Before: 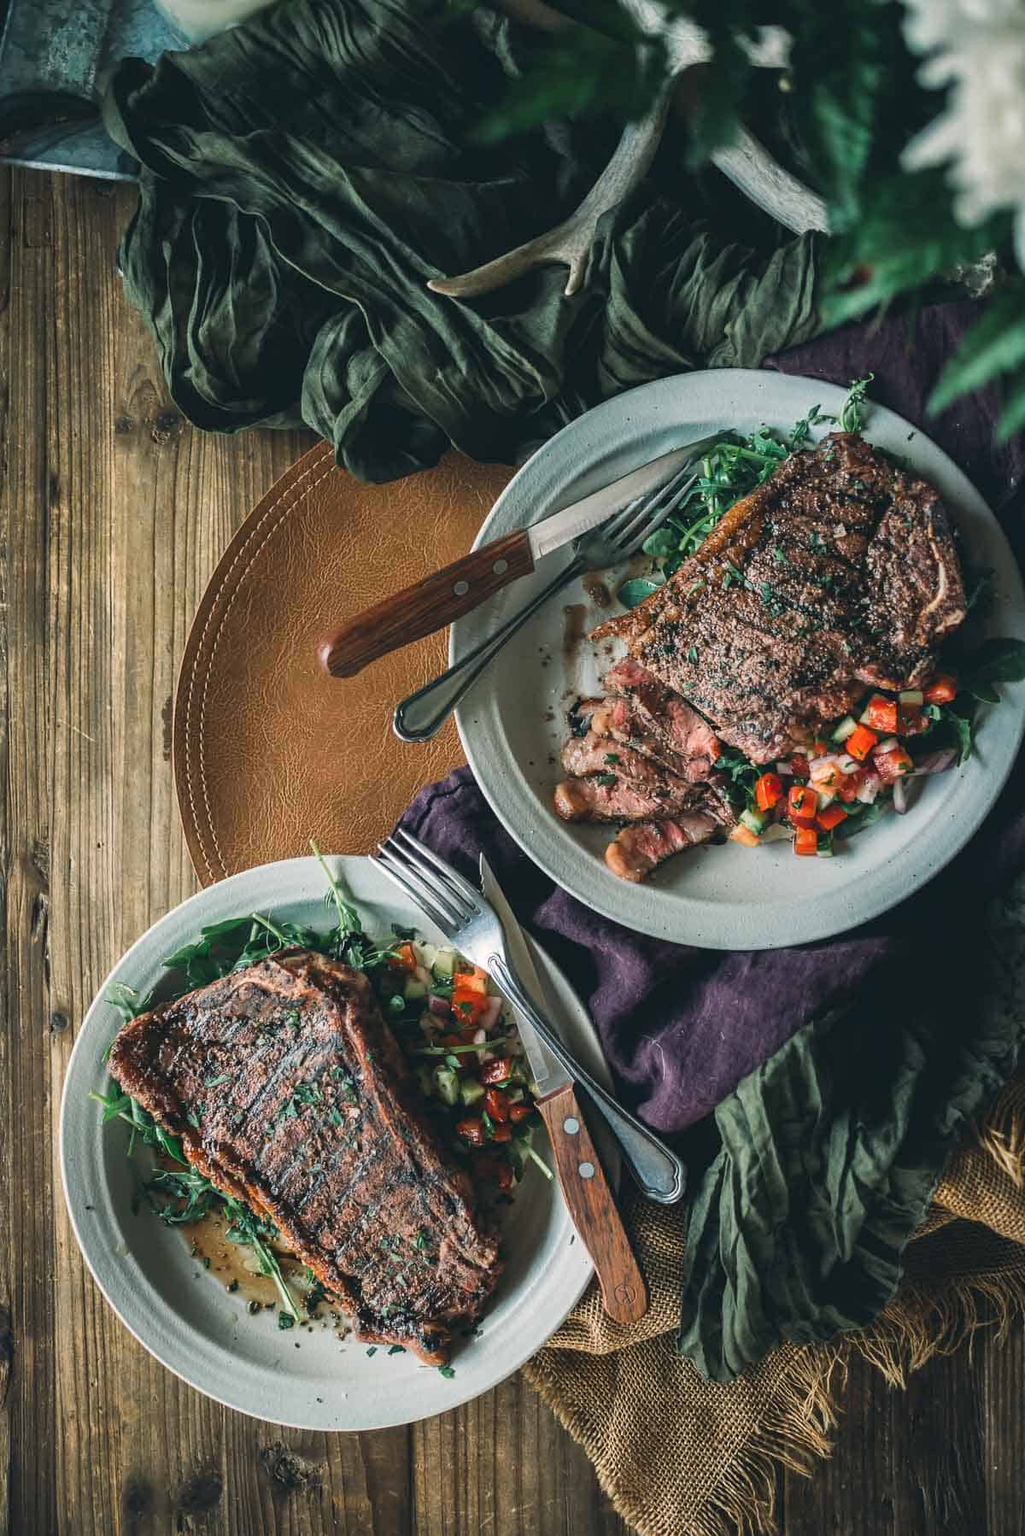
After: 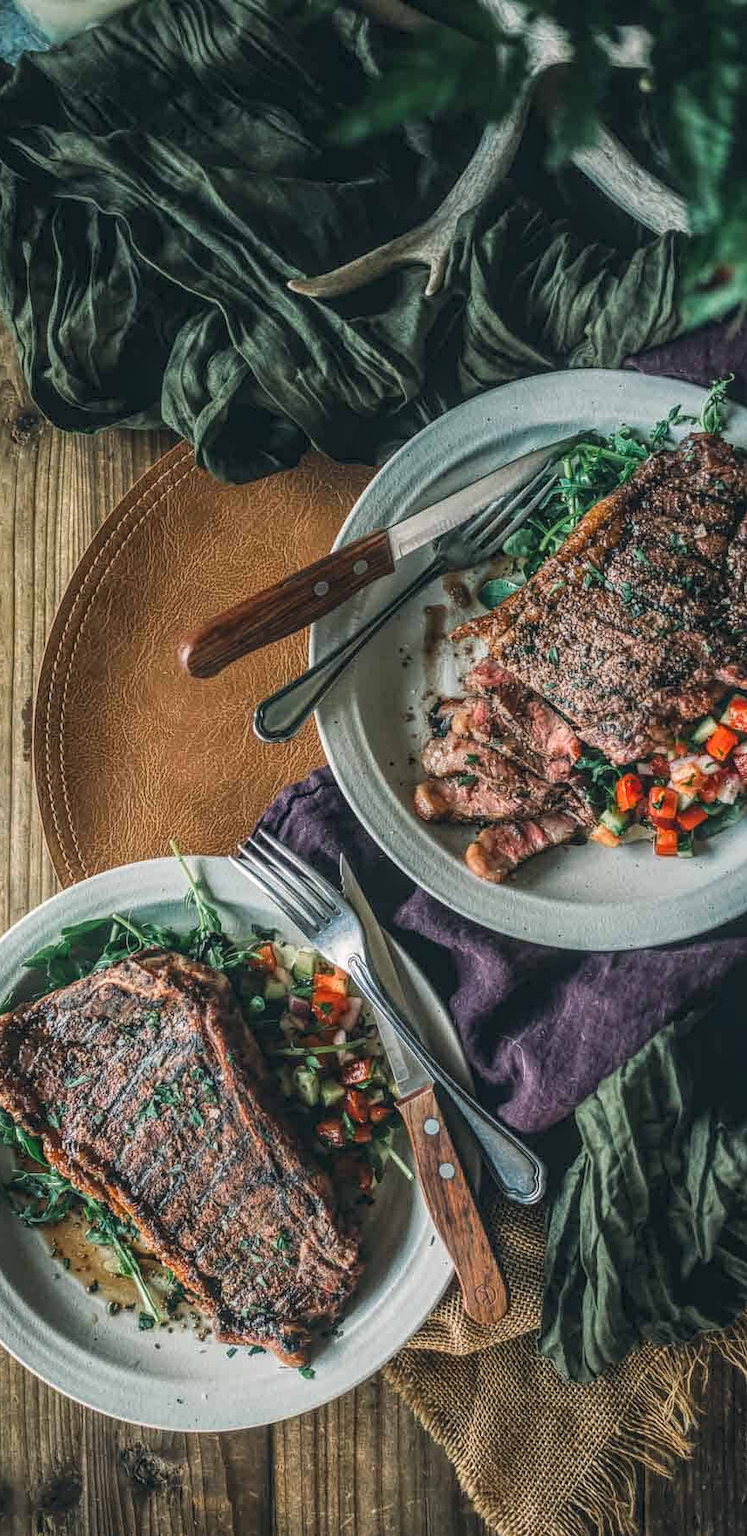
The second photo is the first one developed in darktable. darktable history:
local contrast: highlights 75%, shadows 55%, detail 176%, midtone range 0.21
crop: left 13.701%, top 0%, right 13.381%
